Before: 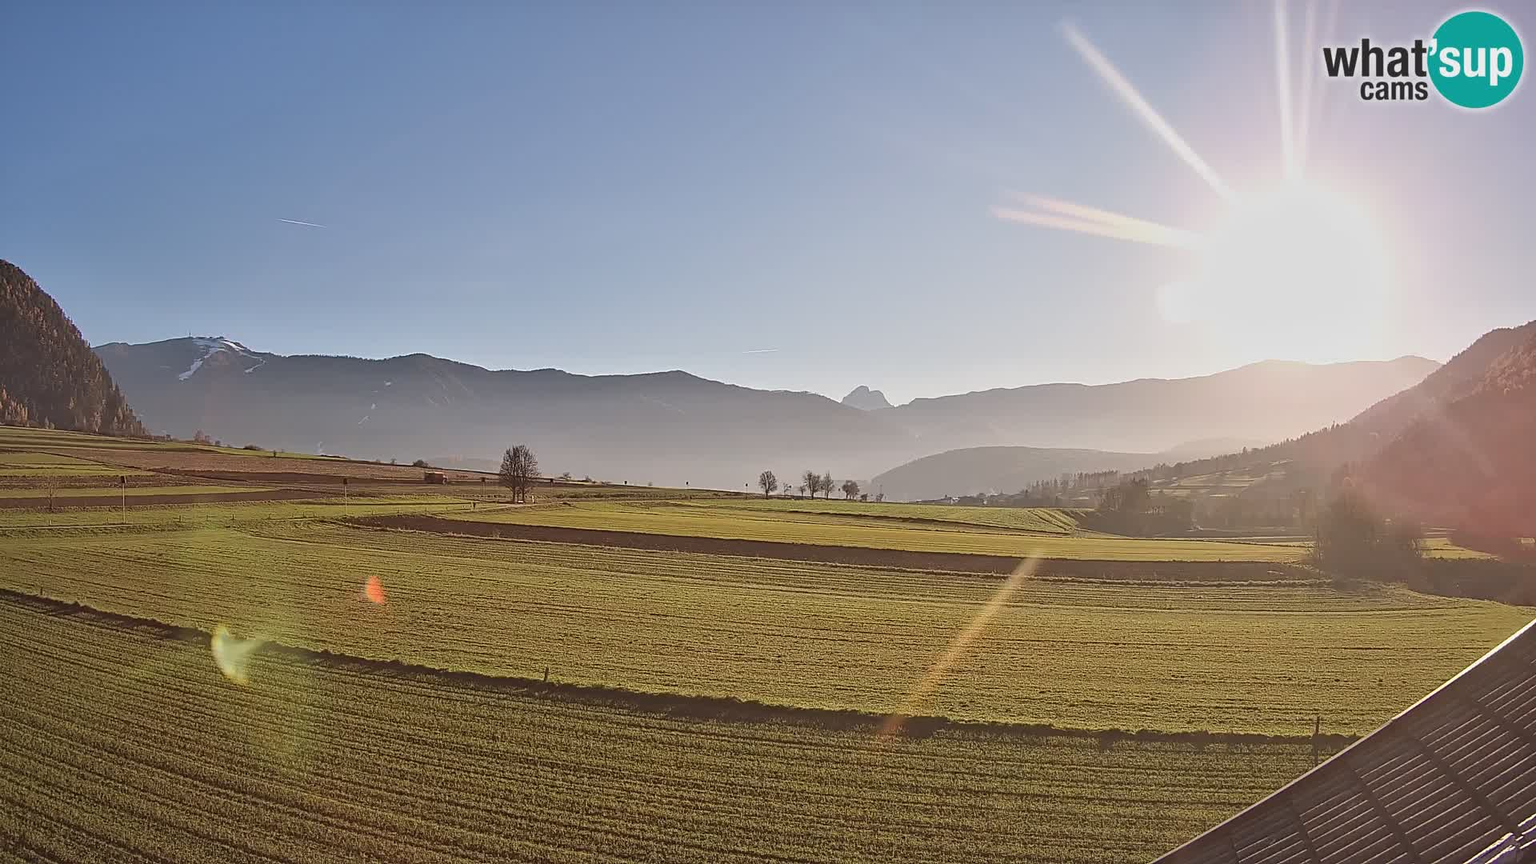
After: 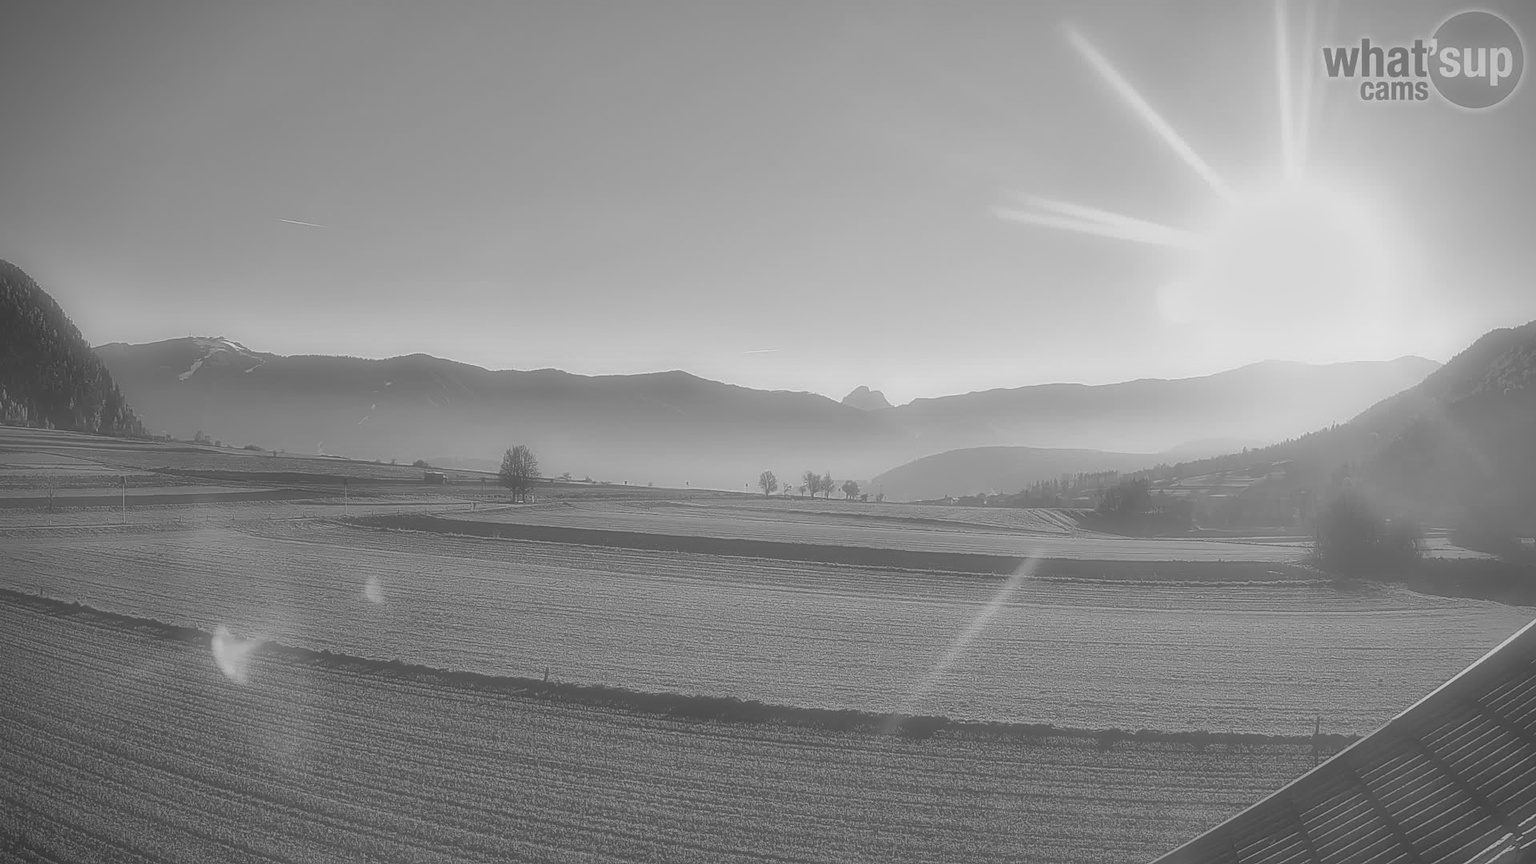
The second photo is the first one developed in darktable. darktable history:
velvia: strength 17%
shadows and highlights: soften with gaussian
local contrast: mode bilateral grid, contrast 20, coarseness 50, detail 120%, midtone range 0.2
soften "1": on, module defaults | blend: blend mode normal, opacity 81%; mask: uniform (no mask)
color correction: highlights a* 0.162, highlights b* 29.53, shadows a* -0.162, shadows b* 21.09
monochrome: a -3.63, b -0.465
vignetting: fall-off start 88.53%, fall-off radius 44.2%, saturation 0.376, width/height ratio 1.161
